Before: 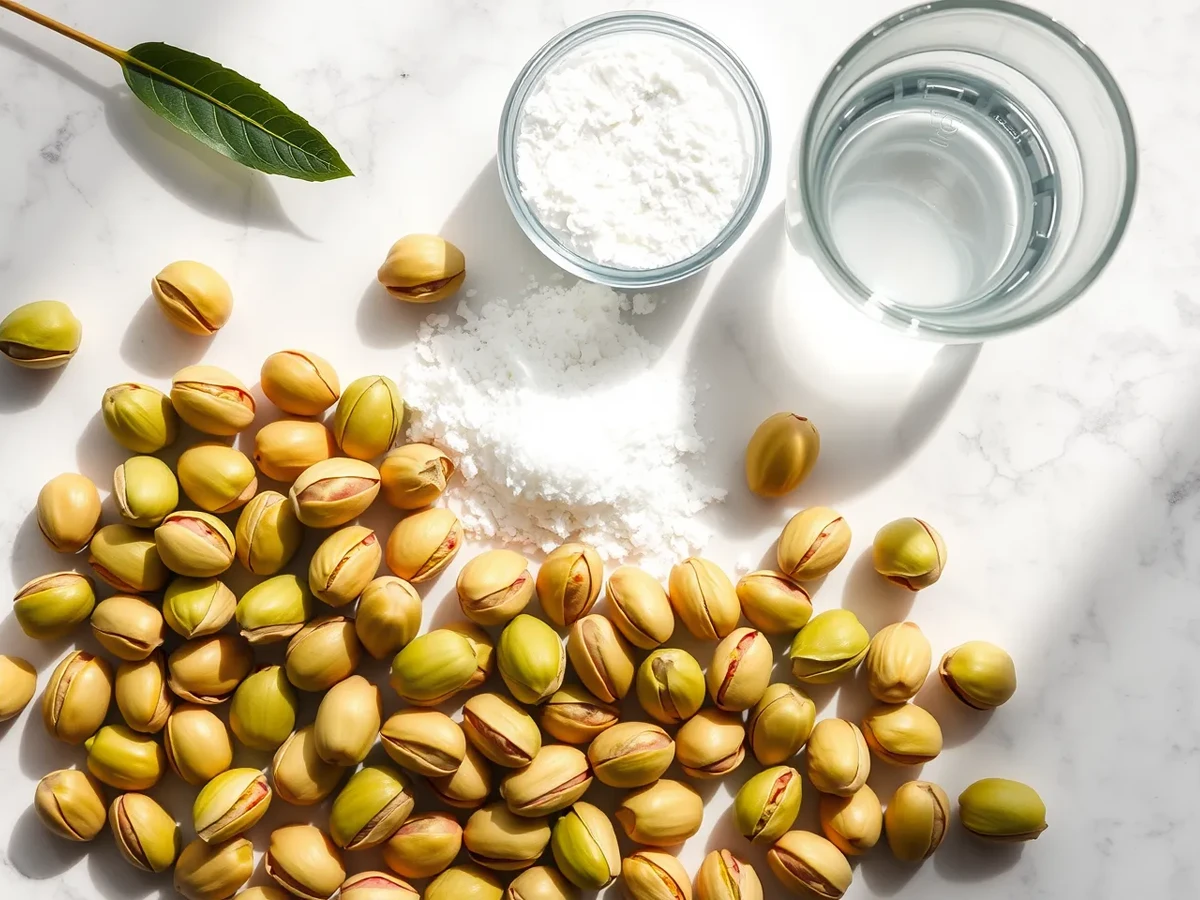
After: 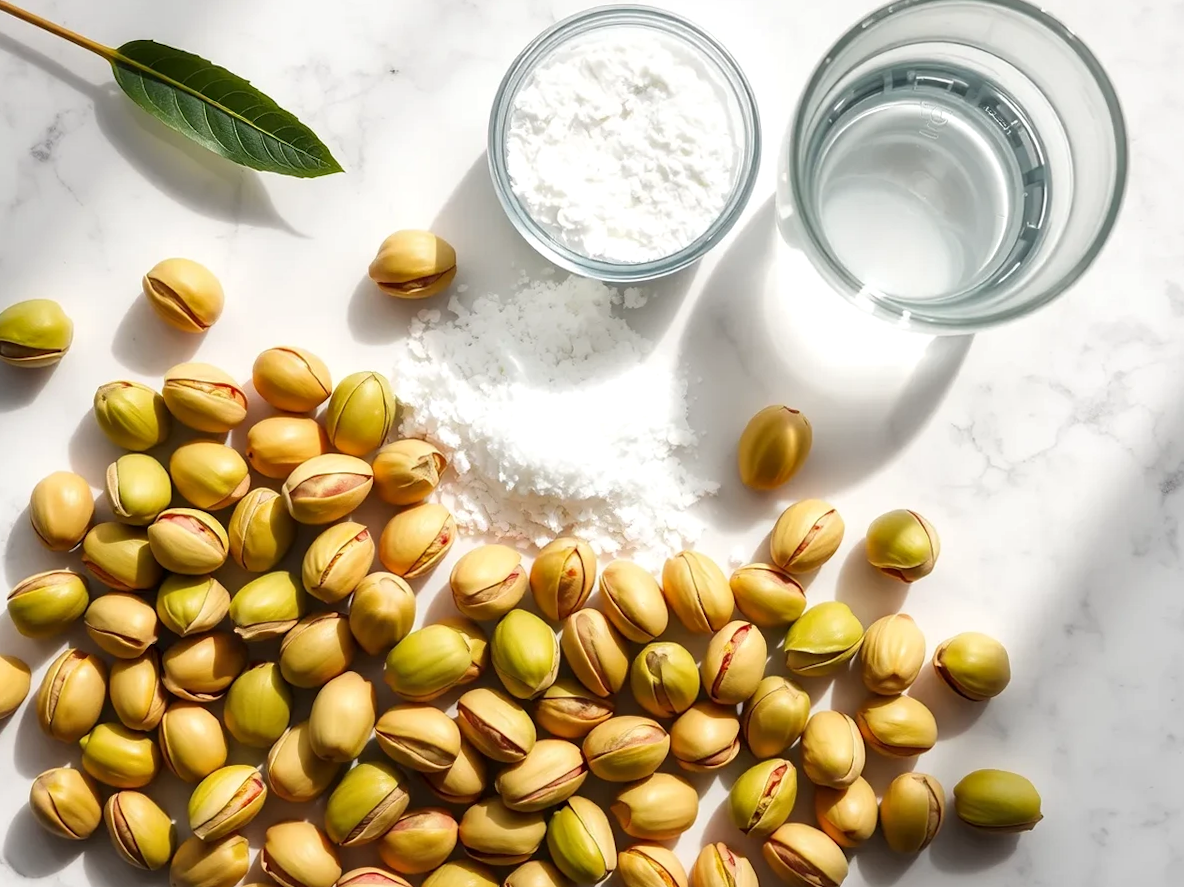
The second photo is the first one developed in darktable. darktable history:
crop and rotate: left 0.126%
local contrast: mode bilateral grid, contrast 20, coarseness 50, detail 120%, midtone range 0.2
rotate and perspective: rotation -0.45°, automatic cropping original format, crop left 0.008, crop right 0.992, crop top 0.012, crop bottom 0.988
